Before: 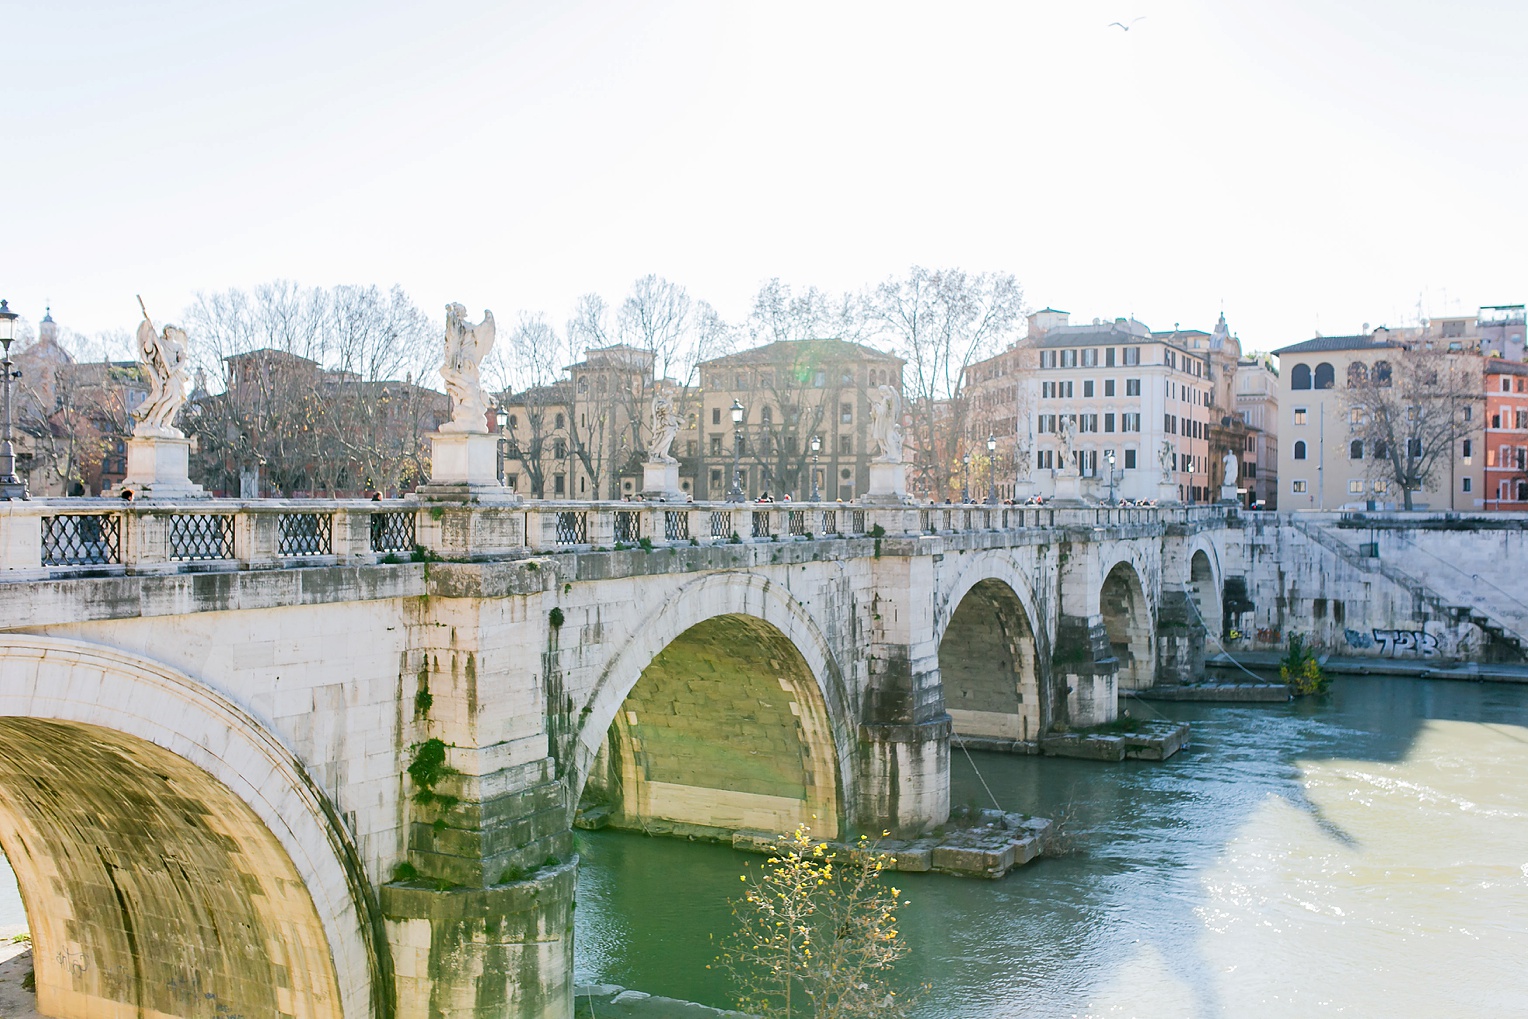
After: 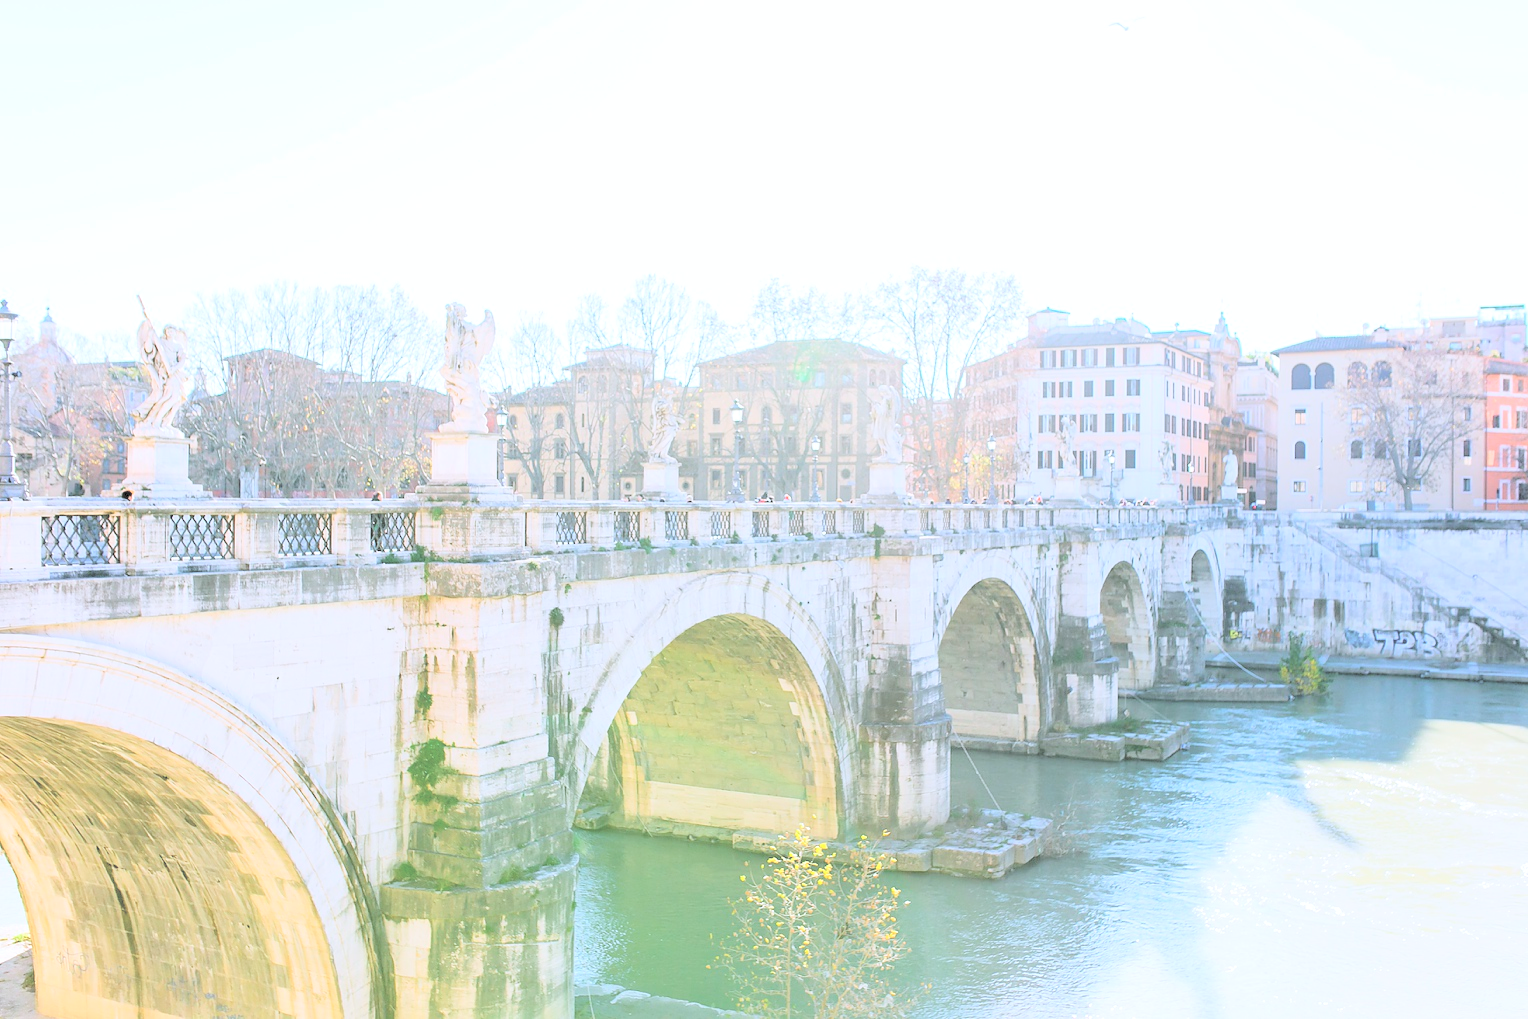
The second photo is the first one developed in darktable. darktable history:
exposure: exposure 0.198 EV, compensate exposure bias true, compensate highlight preservation false
contrast brightness saturation: brightness 0.987
color calibration: illuminant as shot in camera, x 0.358, y 0.373, temperature 4628.91 K, saturation algorithm version 1 (2020)
